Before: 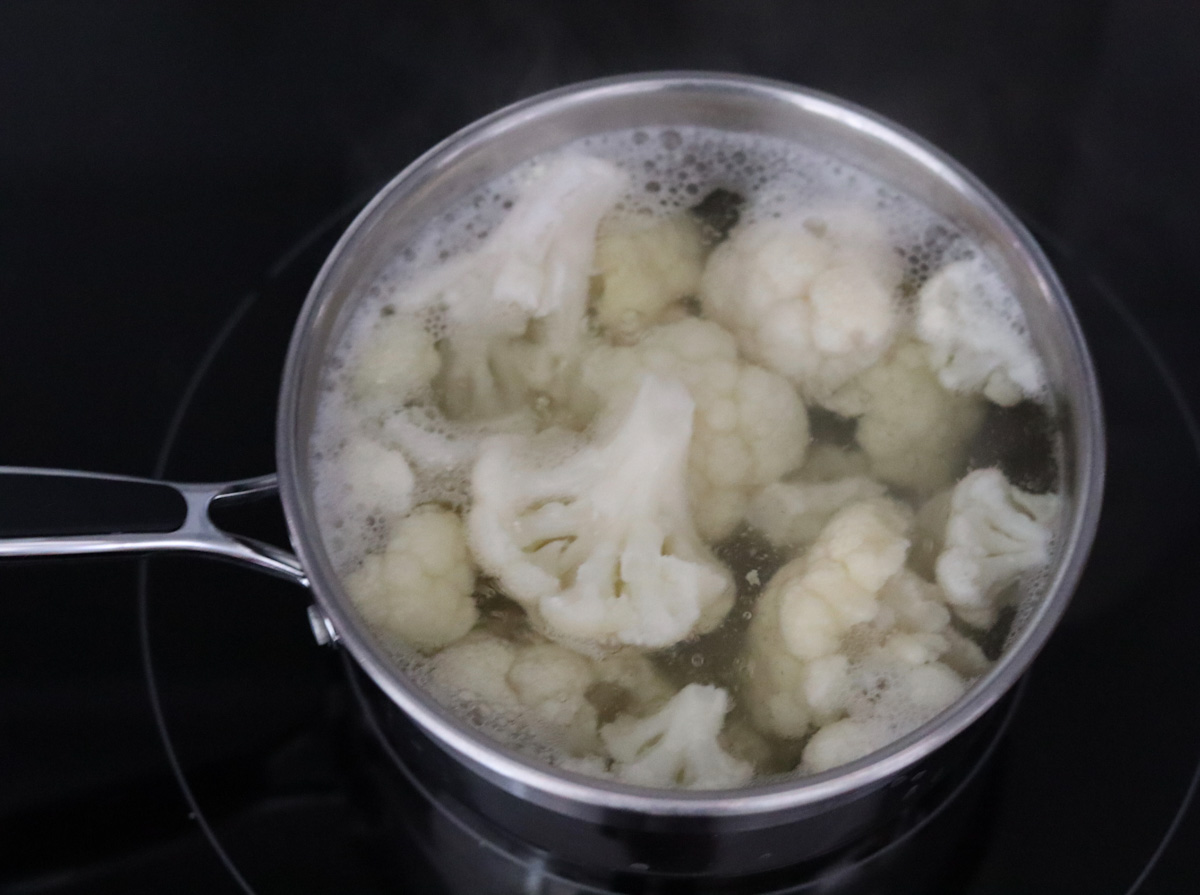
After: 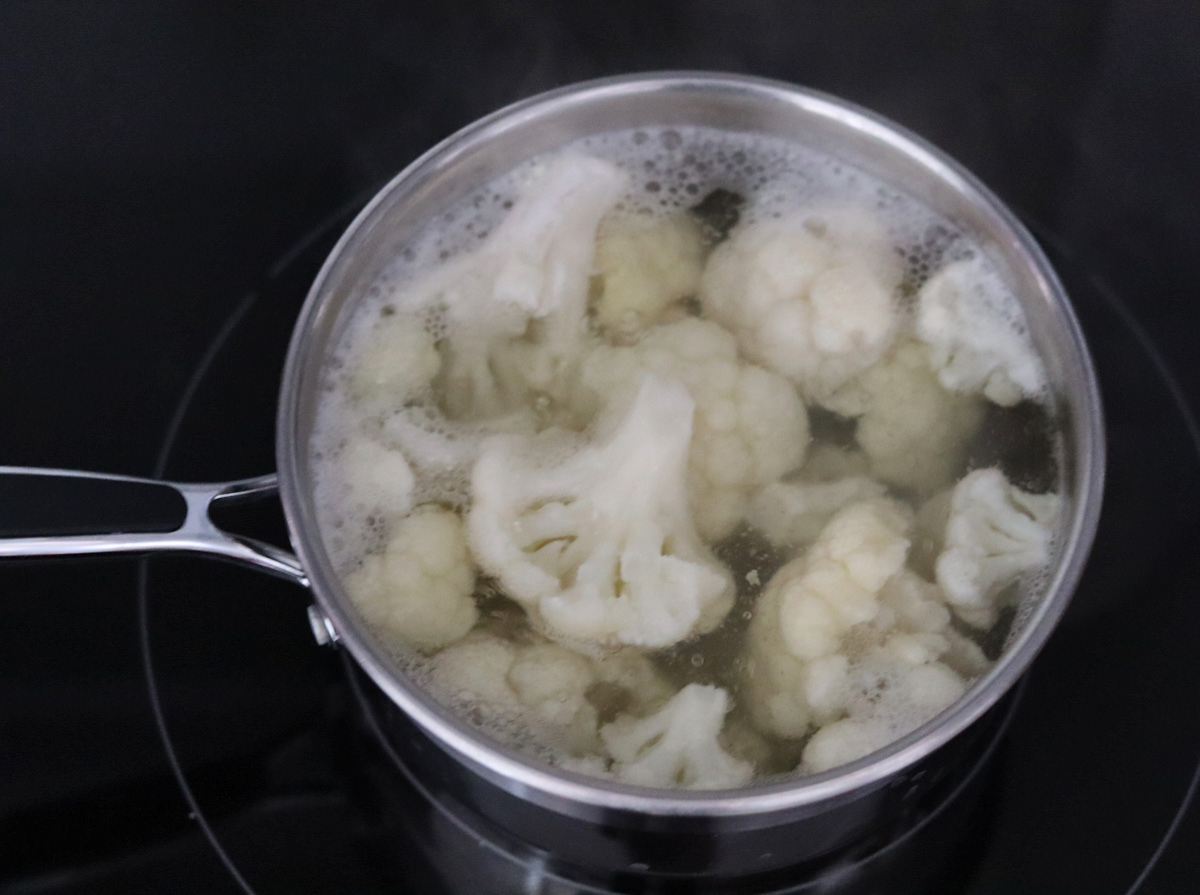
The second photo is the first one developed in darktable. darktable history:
shadows and highlights: shadows 36.94, highlights -27.89, soften with gaussian
